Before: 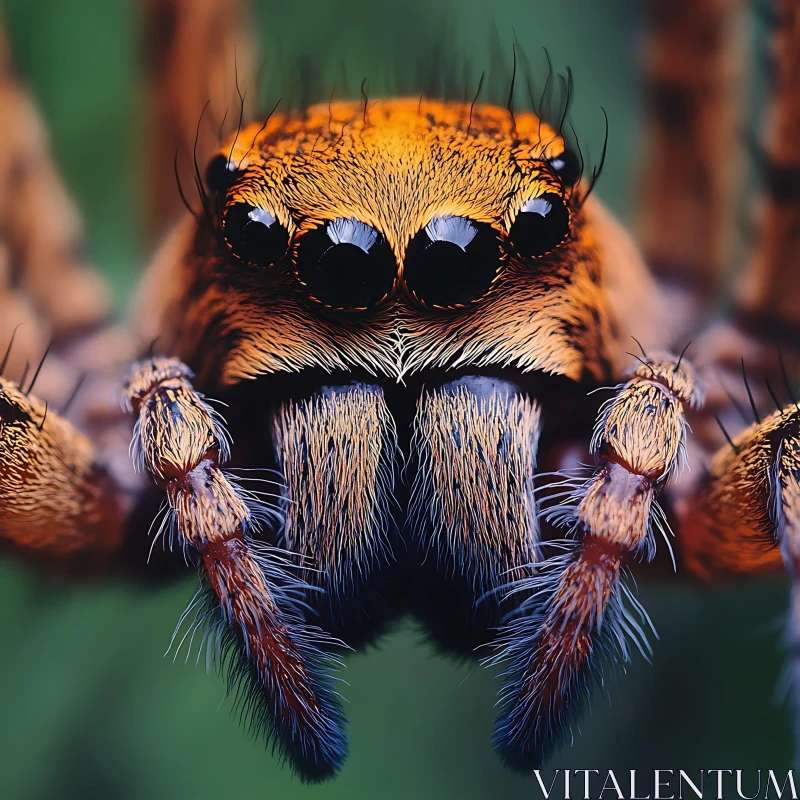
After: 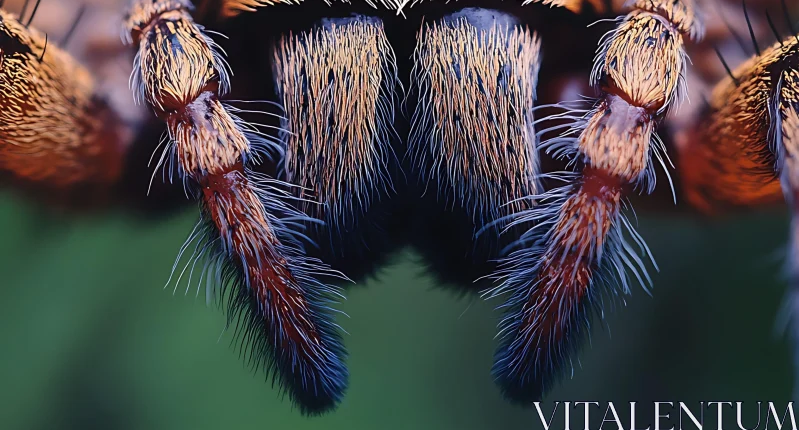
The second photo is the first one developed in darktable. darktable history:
tone equalizer: on, module defaults
crop and rotate: top 46.237%
